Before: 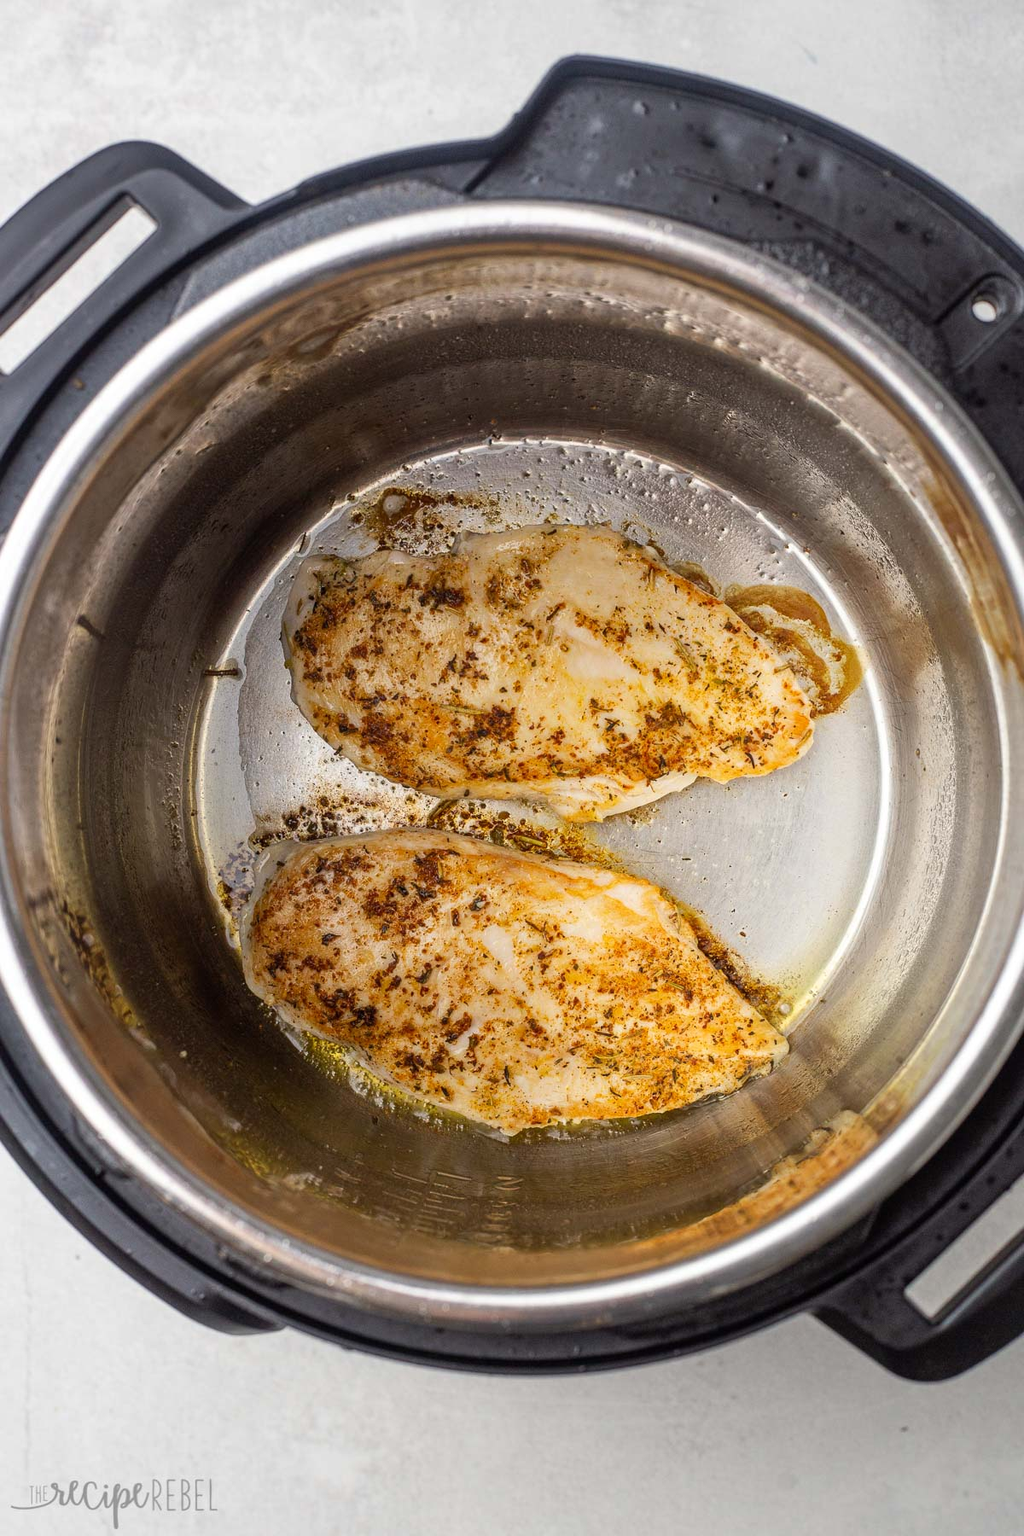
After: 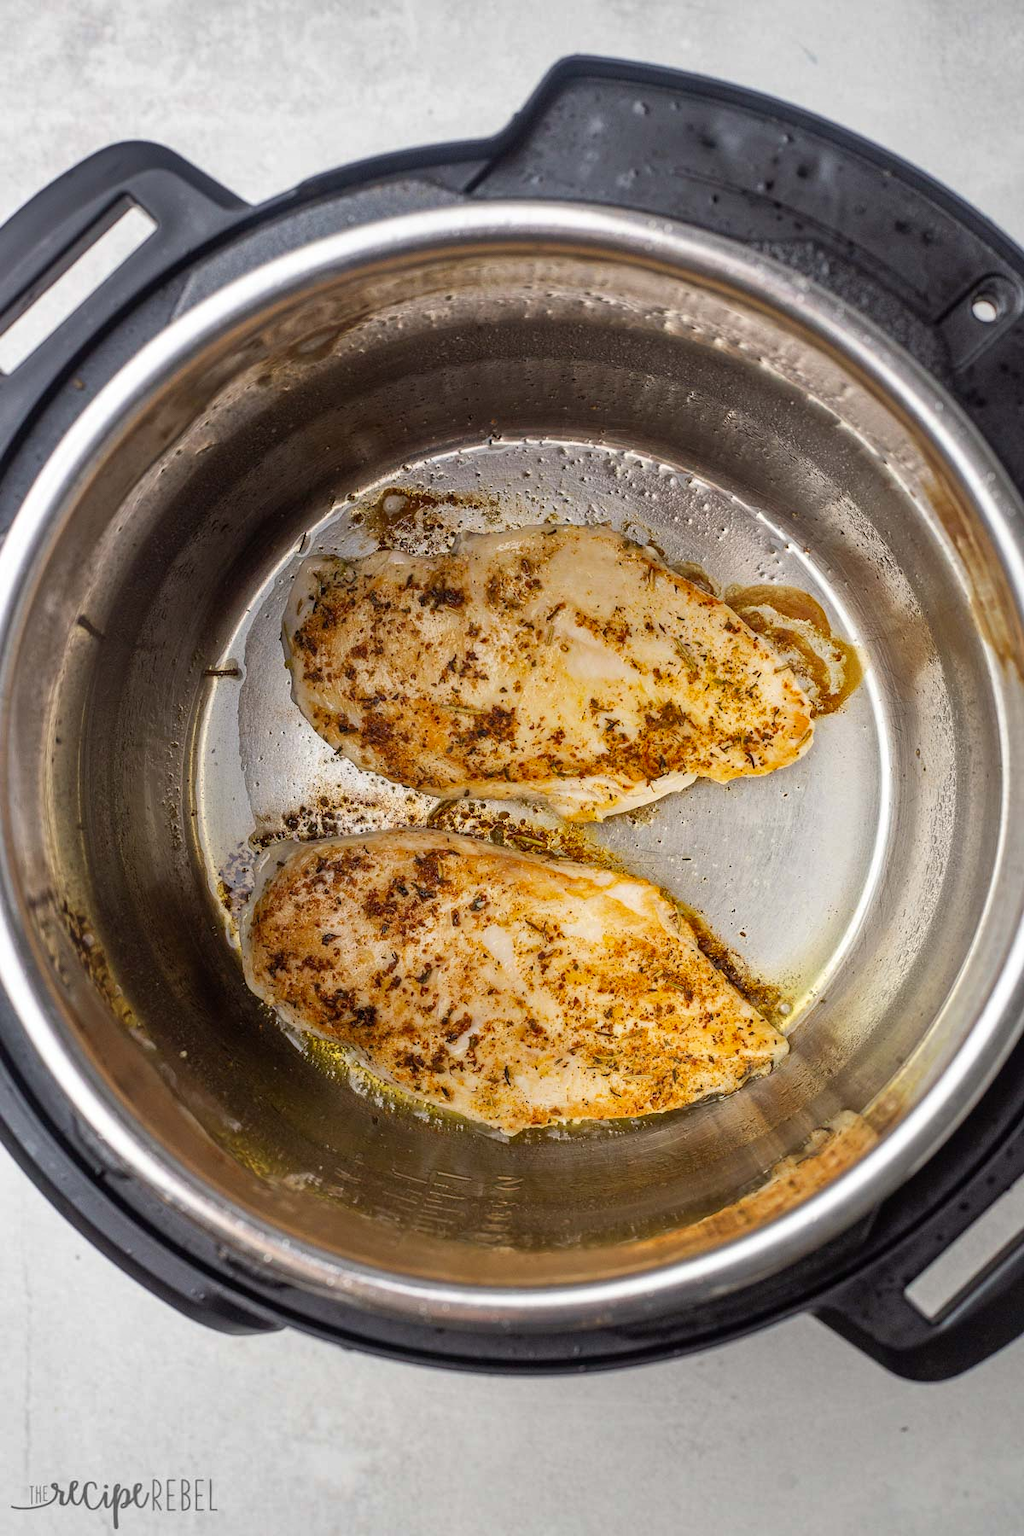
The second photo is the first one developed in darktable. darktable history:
shadows and highlights: shadows 6.74, soften with gaussian
